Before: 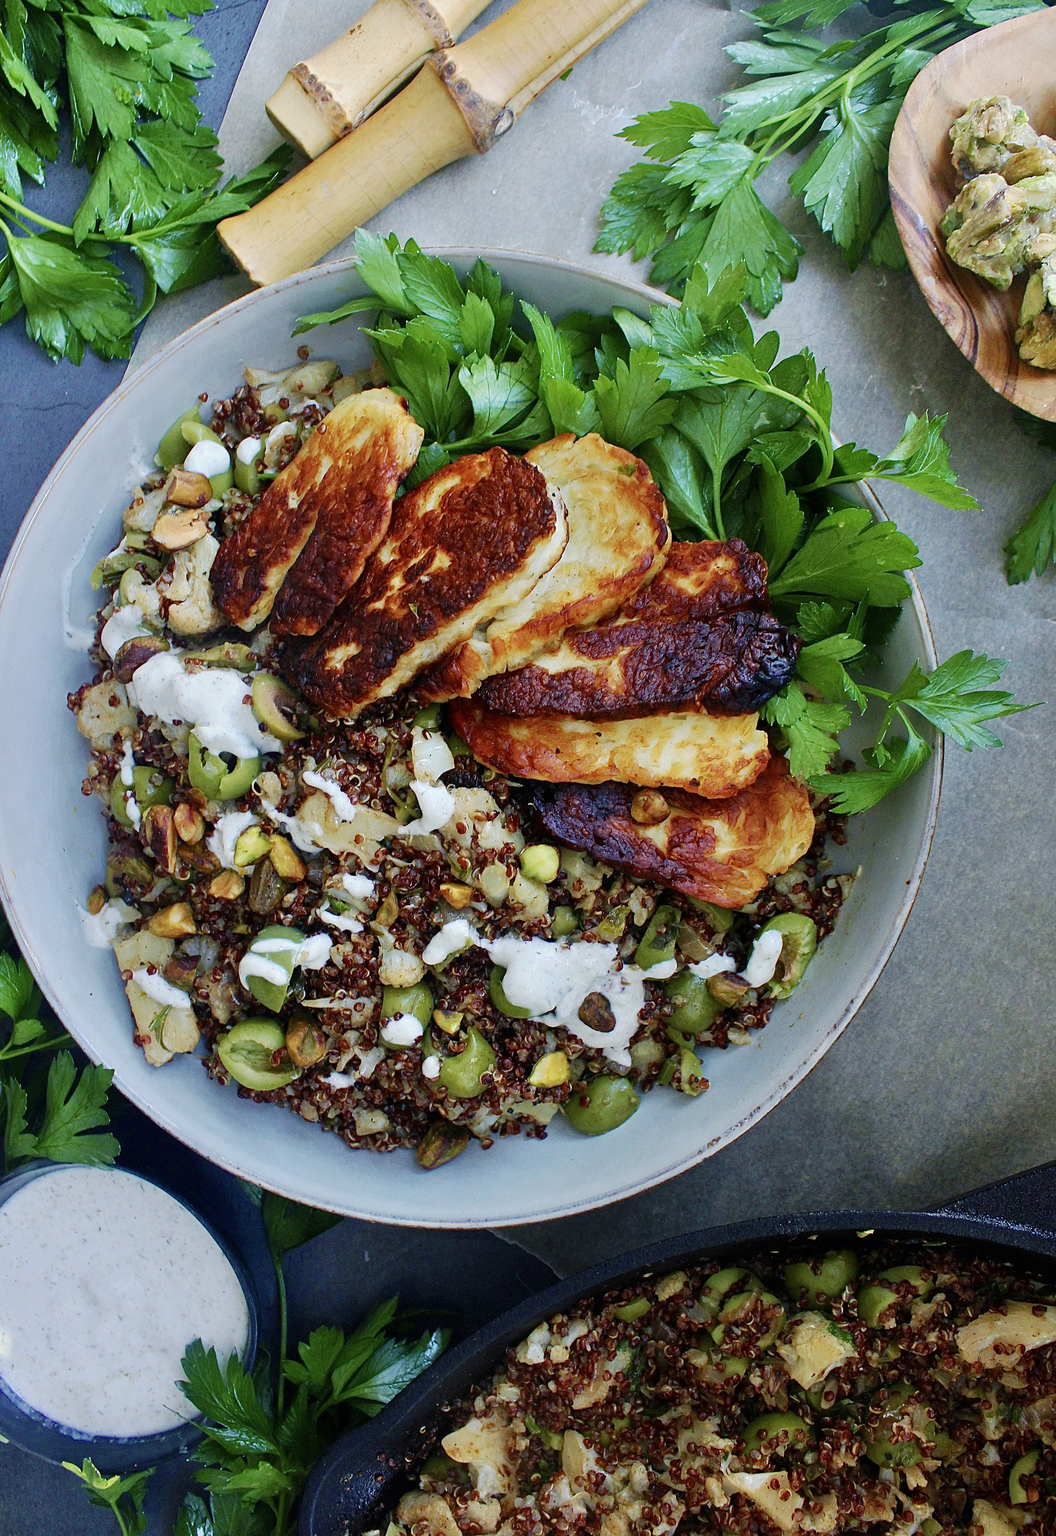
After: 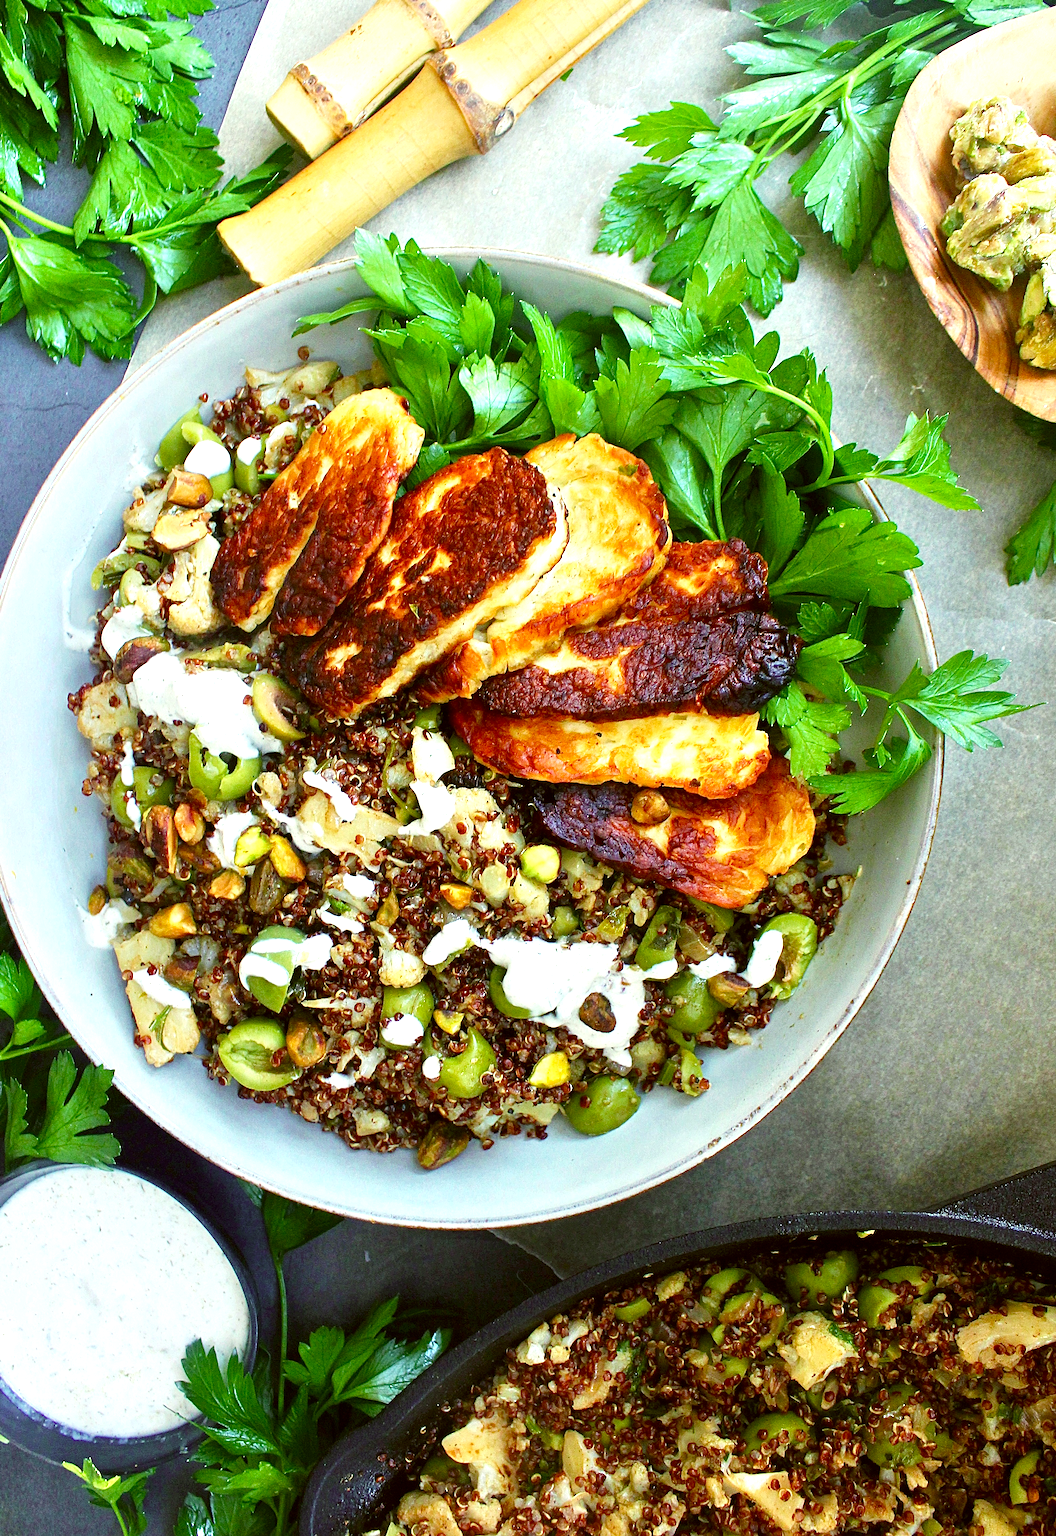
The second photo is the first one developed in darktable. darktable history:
exposure: black level correction 0.001, exposure 0.964 EV, compensate exposure bias true, compensate highlight preservation false
color correction: highlights a* -1.82, highlights b* 10.15, shadows a* 0.869, shadows b* 19.25
